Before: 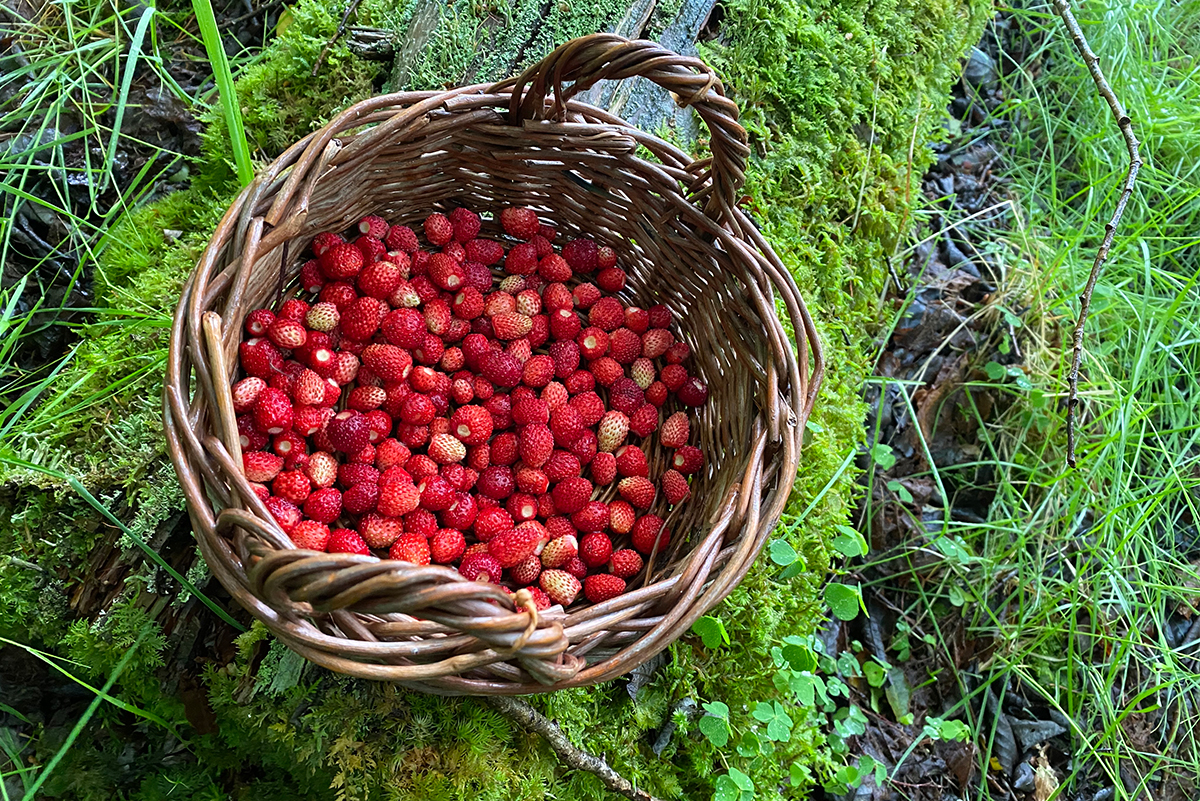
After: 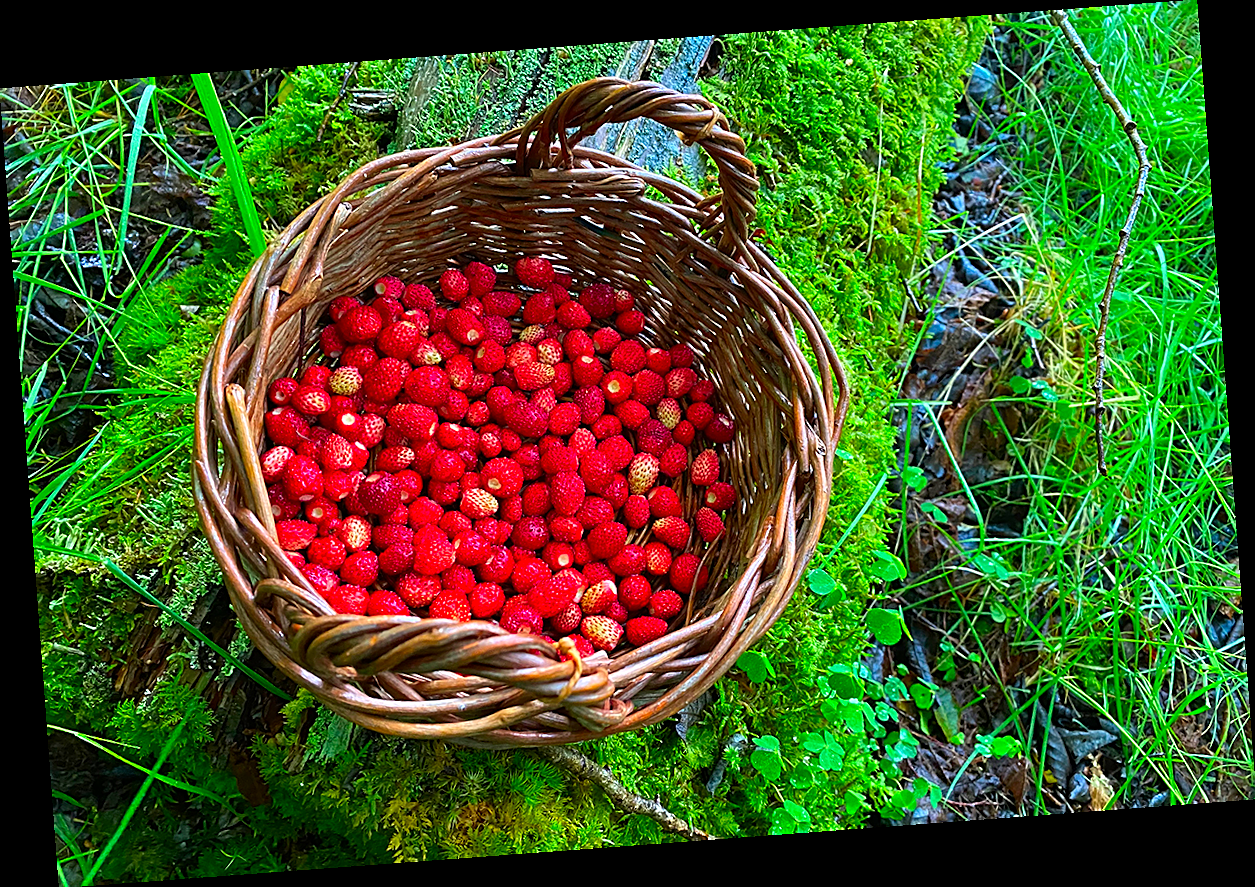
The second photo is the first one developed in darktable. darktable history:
rotate and perspective: rotation -4.25°, automatic cropping off
color correction: saturation 1.8
sharpen: on, module defaults
